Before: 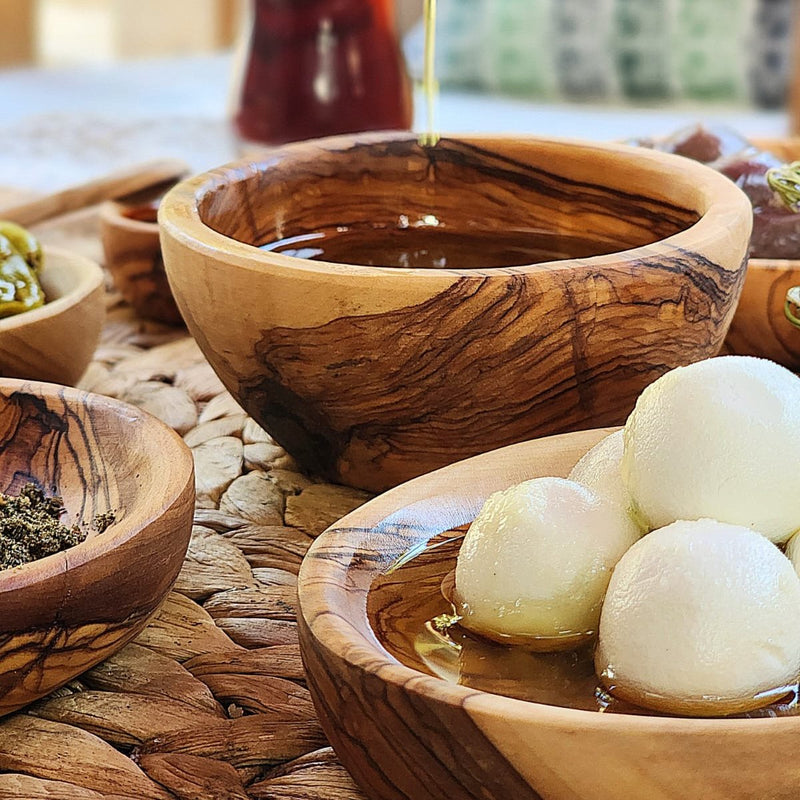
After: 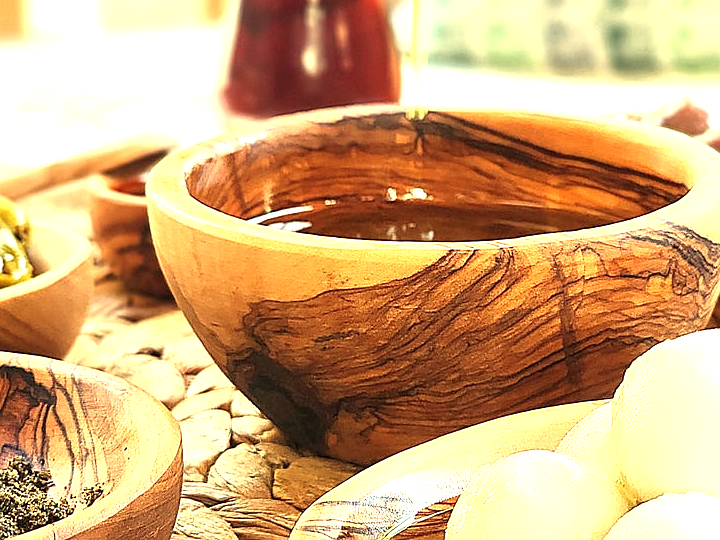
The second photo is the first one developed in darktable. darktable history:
sharpen: radius 1, threshold 1
crop: left 1.509%, top 3.452%, right 7.696%, bottom 28.452%
exposure: black level correction 0, exposure 1.2 EV, compensate exposure bias true, compensate highlight preservation false
white balance: red 1.08, blue 0.791
